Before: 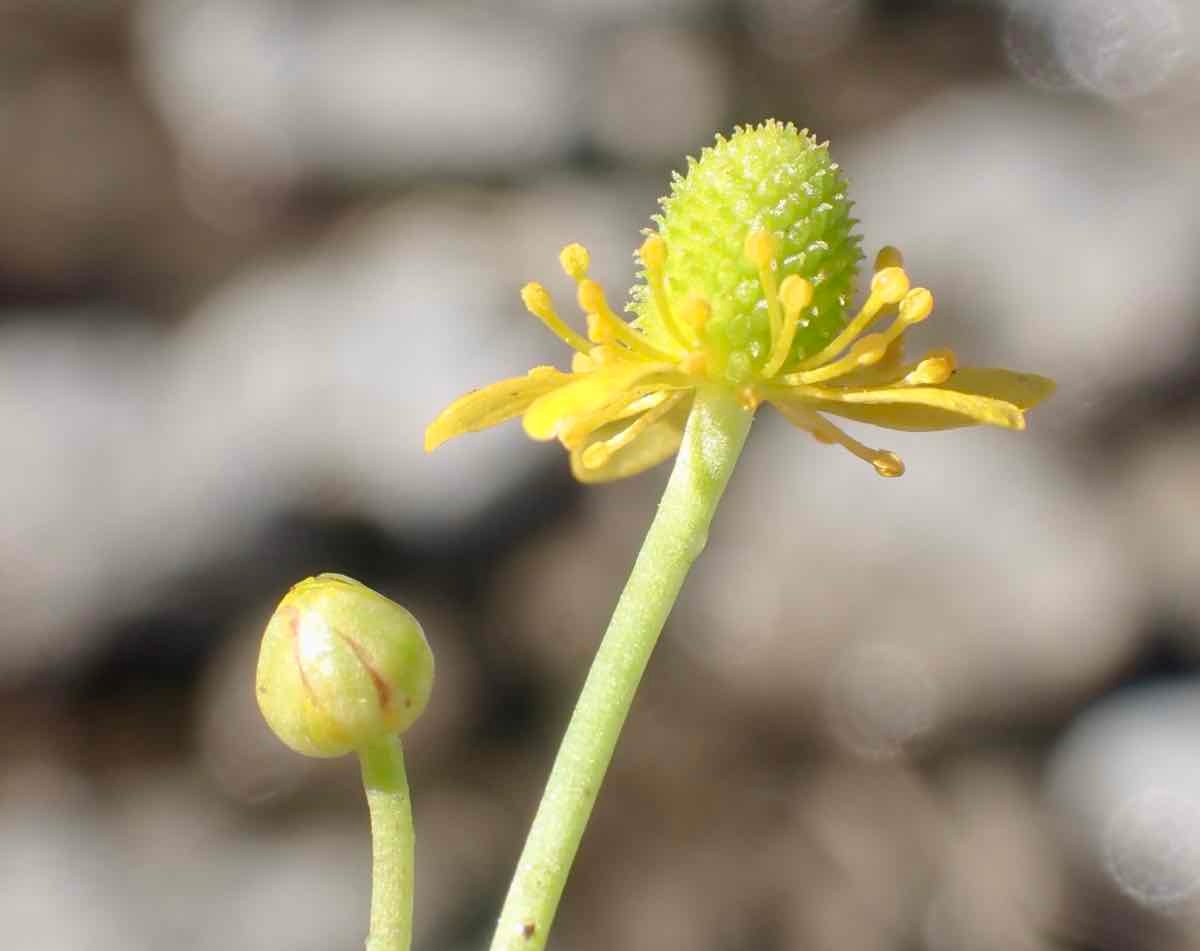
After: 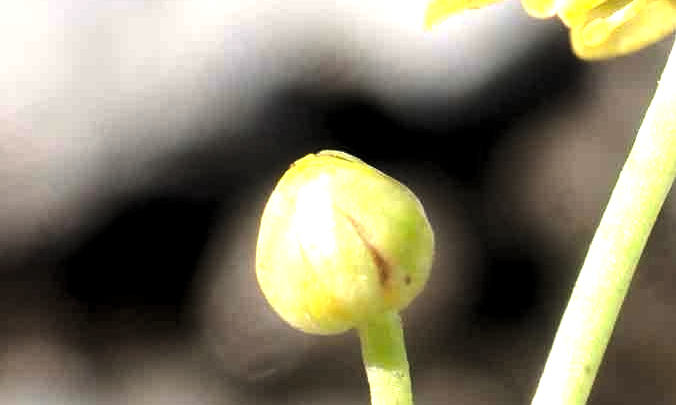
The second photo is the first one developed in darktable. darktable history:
crop: top 44.483%, right 43.593%, bottom 12.892%
levels: levels [0.129, 0.519, 0.867]
tone equalizer: -8 EV -0.417 EV, -7 EV -0.389 EV, -6 EV -0.333 EV, -5 EV -0.222 EV, -3 EV 0.222 EV, -2 EV 0.333 EV, -1 EV 0.389 EV, +0 EV 0.417 EV, edges refinement/feathering 500, mask exposure compensation -1.57 EV, preserve details no
